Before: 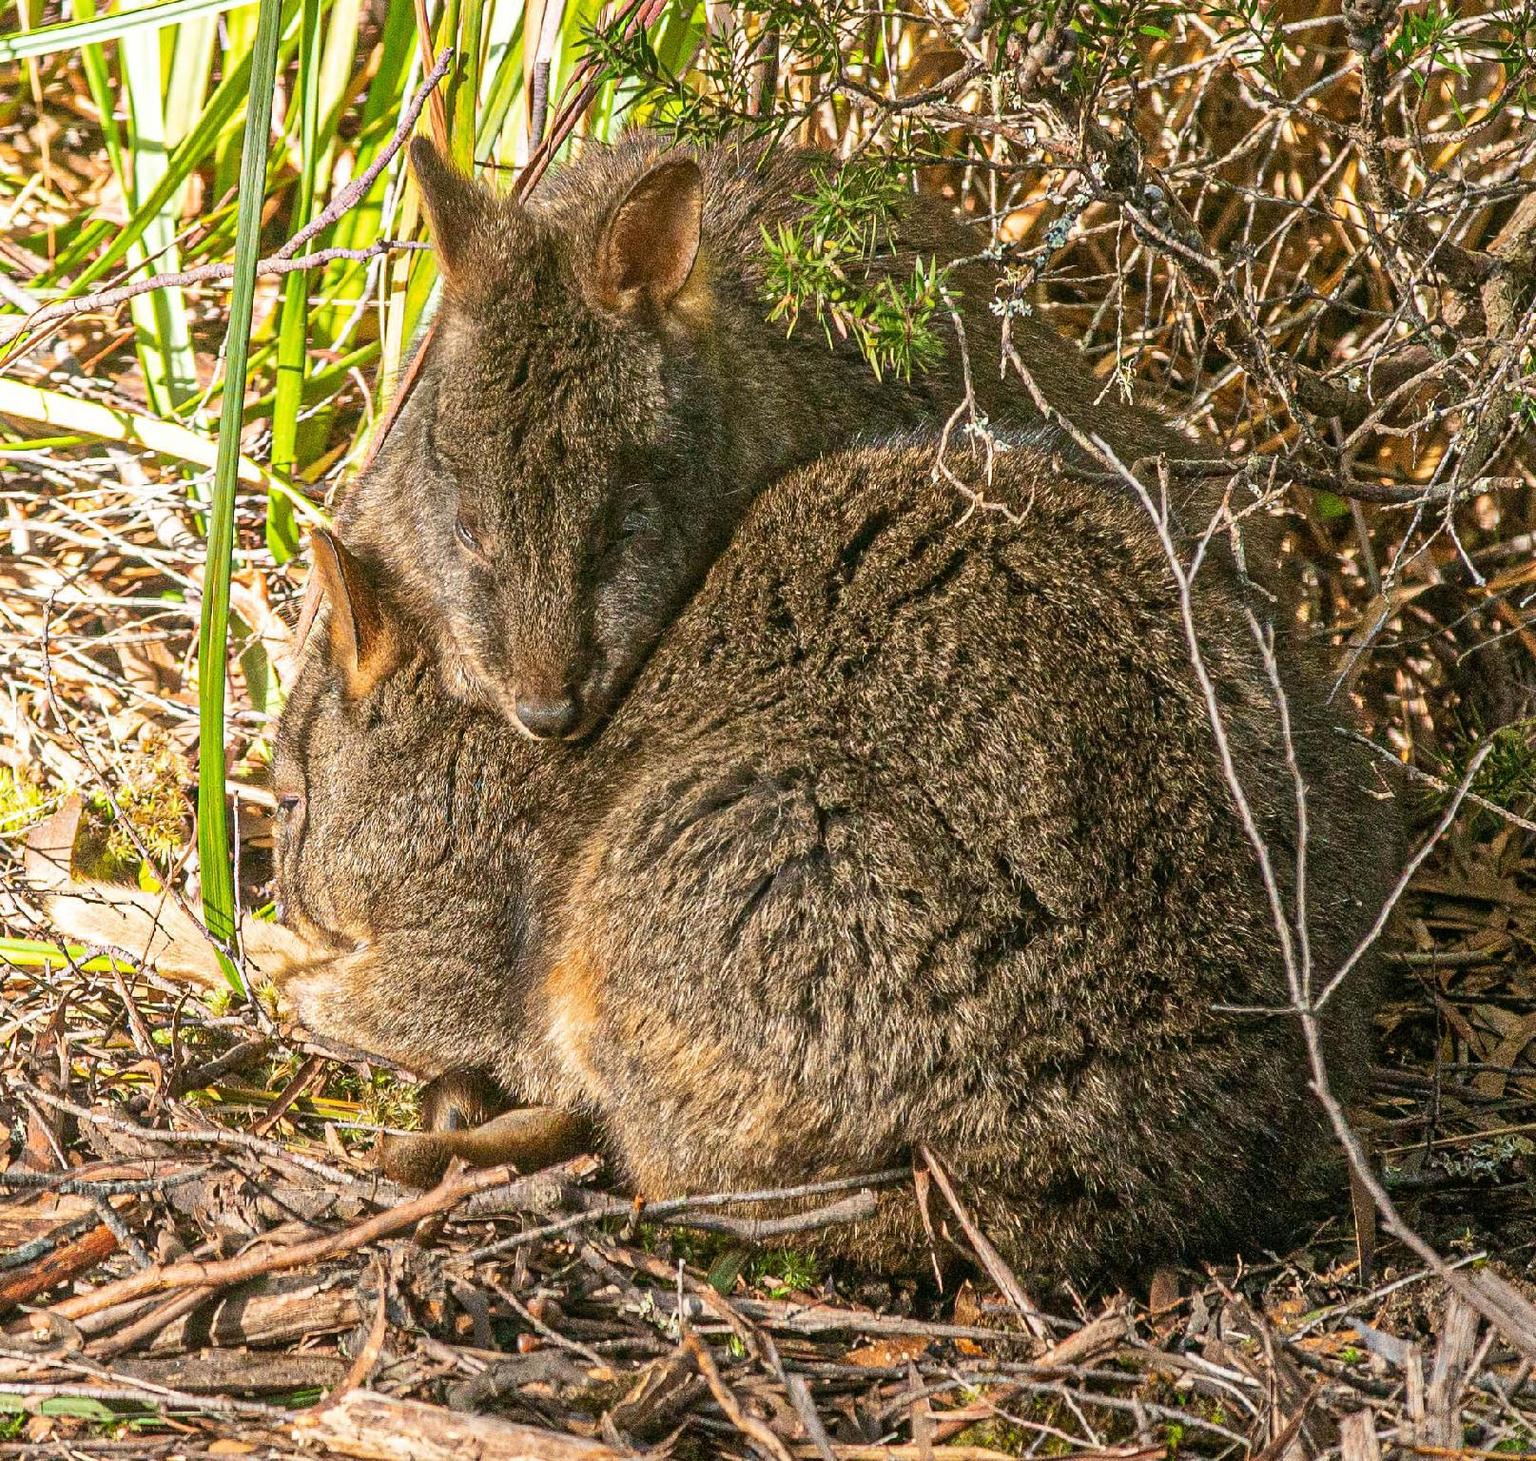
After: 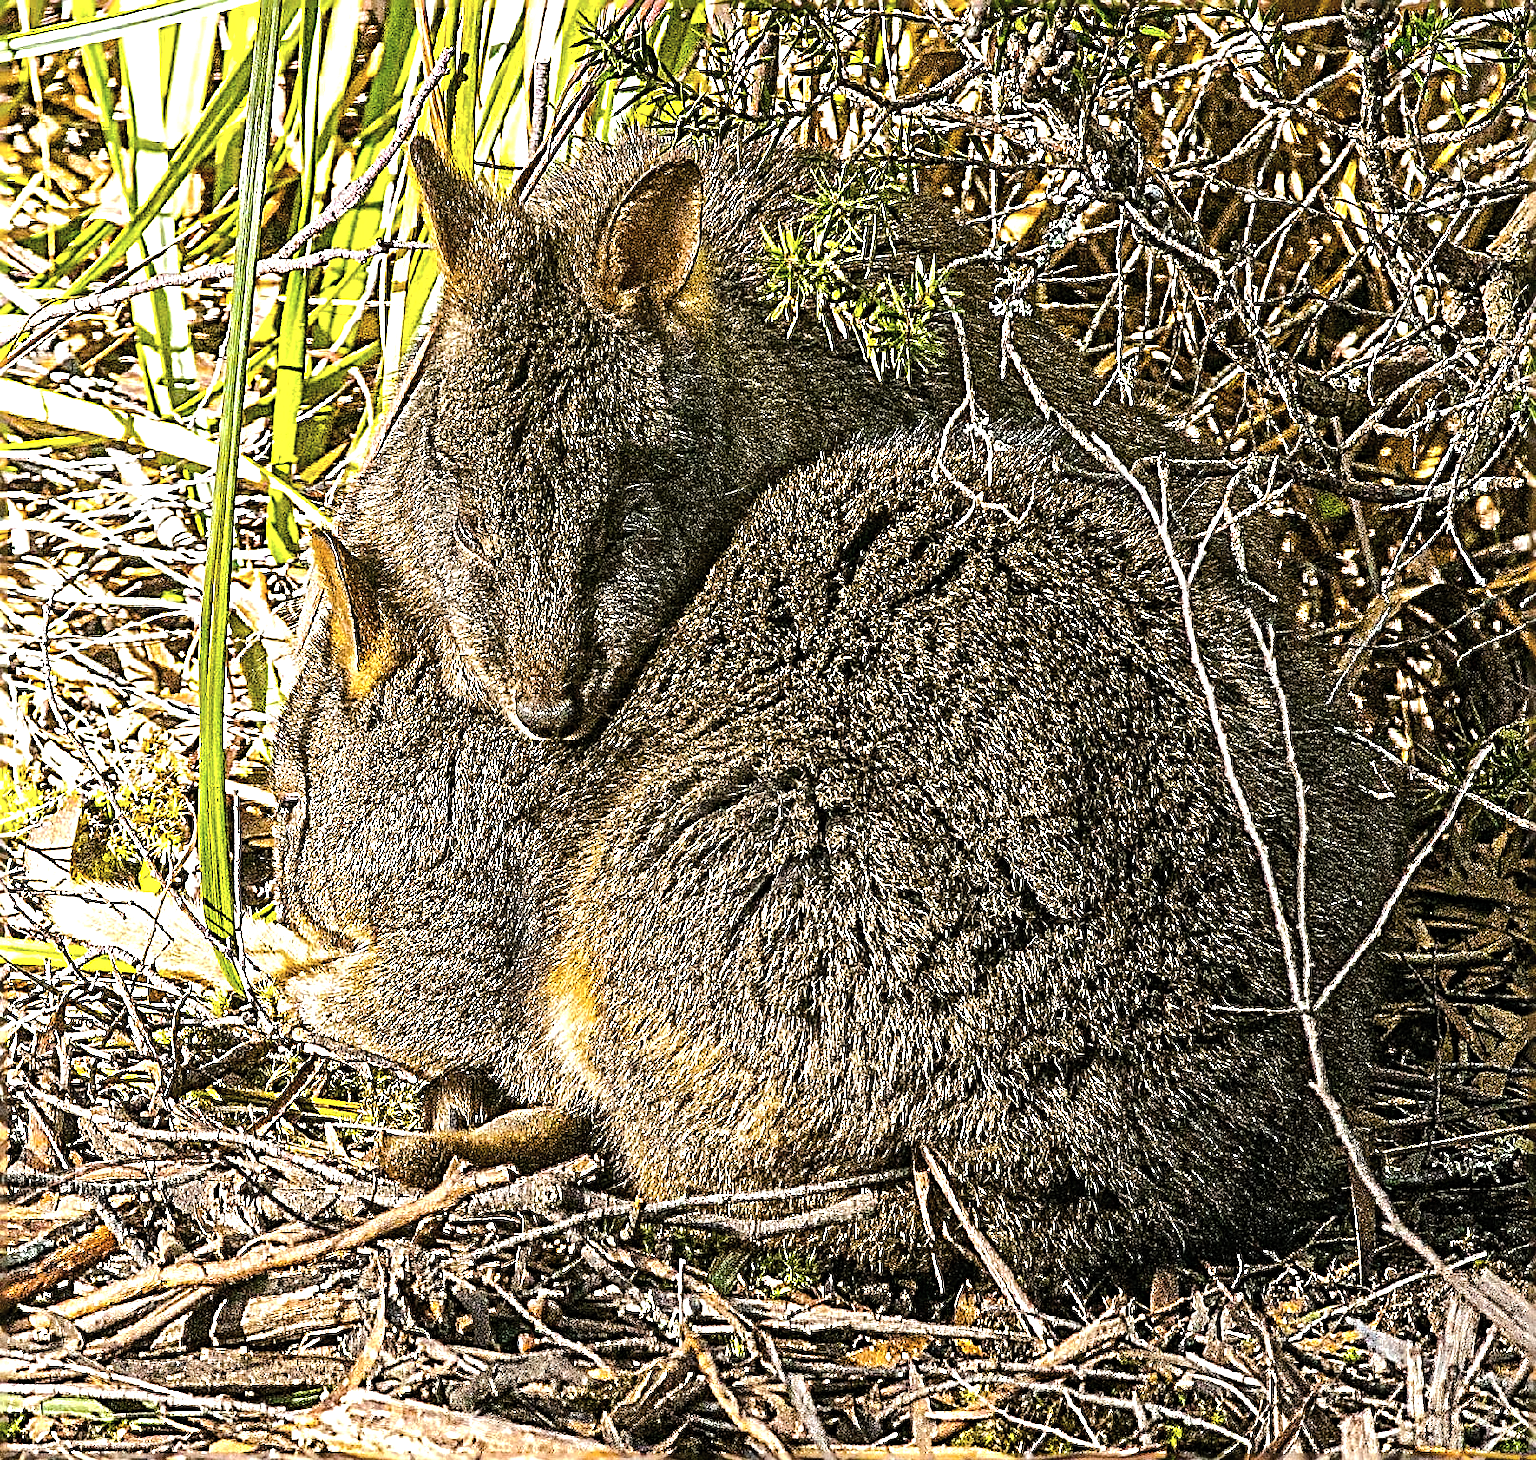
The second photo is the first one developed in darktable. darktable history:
tone equalizer: -8 EV -0.417 EV, -7 EV -0.389 EV, -6 EV -0.333 EV, -5 EV -0.222 EV, -3 EV 0.222 EV, -2 EV 0.333 EV, -1 EV 0.389 EV, +0 EV 0.417 EV, edges refinement/feathering 500, mask exposure compensation -1.57 EV, preserve details no
color balance rgb: linear chroma grading › global chroma 50%, perceptual saturation grading › global saturation 2.34%, global vibrance 6.64%, contrast 12.71%, saturation formula JzAzBz (2021)
sharpen: radius 3.158, amount 1.731
tone curve: curves: ch0 [(0, 0) (0.003, 0.012) (0.011, 0.015) (0.025, 0.027) (0.044, 0.045) (0.069, 0.064) (0.1, 0.093) (0.136, 0.133) (0.177, 0.177) (0.224, 0.221) (0.277, 0.272) (0.335, 0.342) (0.399, 0.398) (0.468, 0.462) (0.543, 0.547) (0.623, 0.624) (0.709, 0.711) (0.801, 0.792) (0.898, 0.889) (1, 1)], preserve colors none
base curve: curves: ch0 [(0, 0) (0.235, 0.266) (0.503, 0.496) (0.786, 0.72) (1, 1)]
contrast brightness saturation: contrast 0.1, saturation -0.36
